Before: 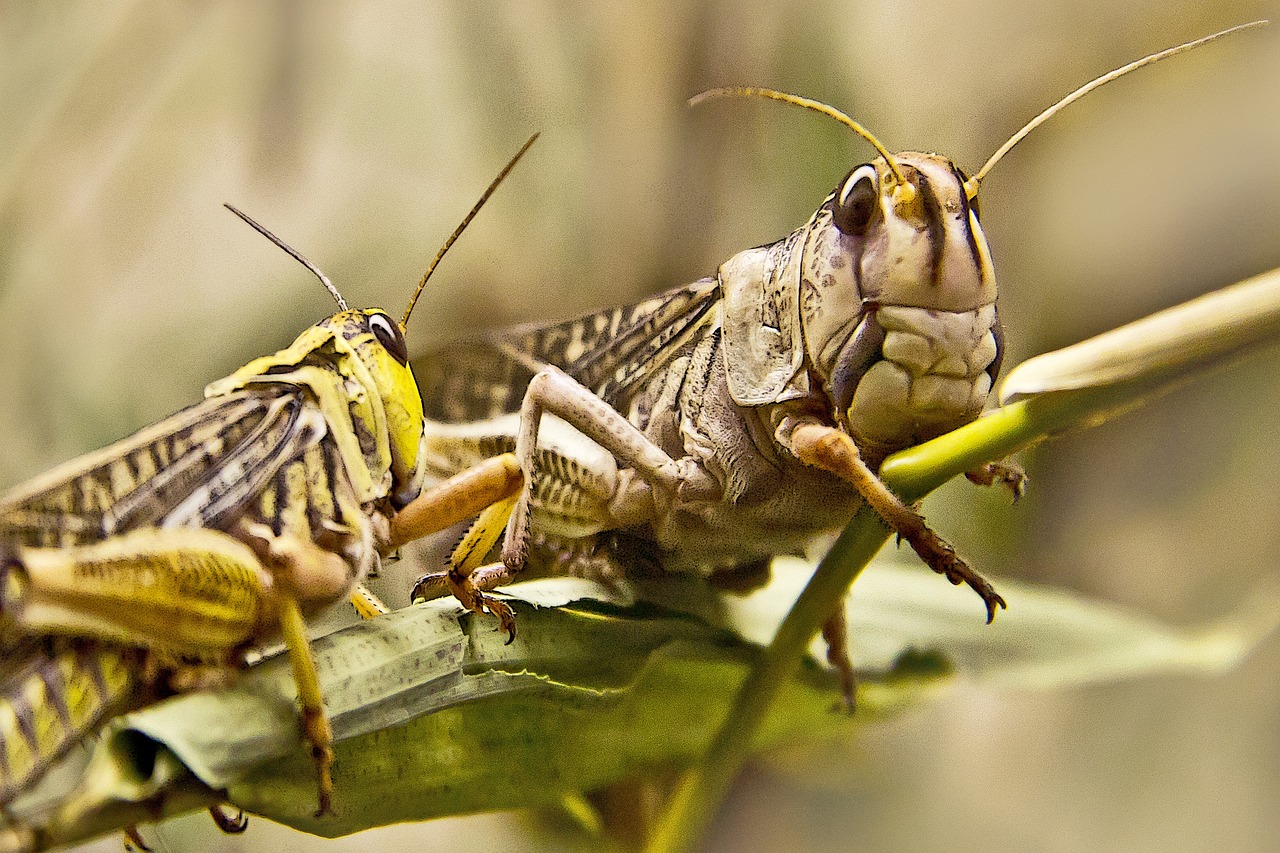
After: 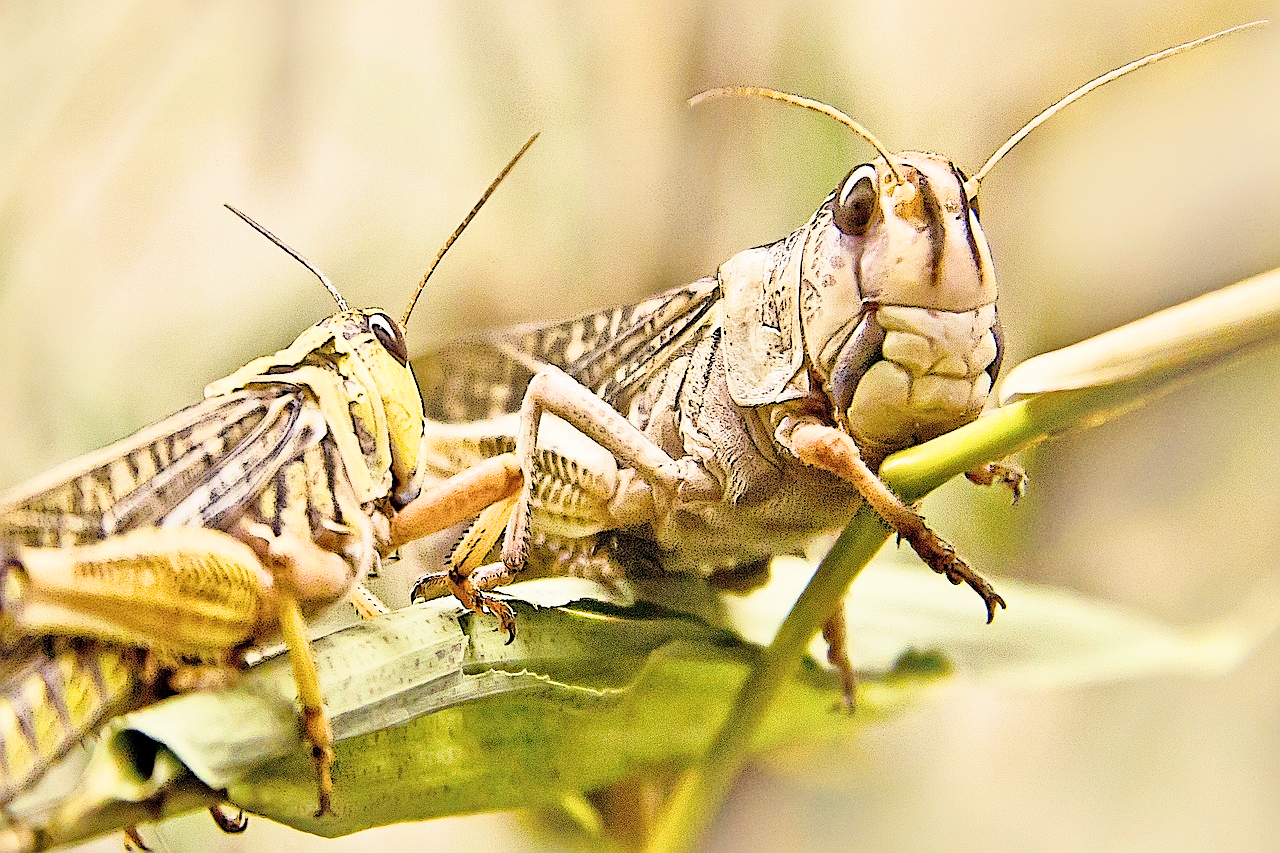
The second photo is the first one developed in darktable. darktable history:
exposure: black level correction 0, exposure 1.755 EV, compensate exposure bias true, compensate highlight preservation false
sharpen: on, module defaults
filmic rgb: black relative exposure -6.72 EV, white relative exposure 4.56 EV, hardness 3.27
